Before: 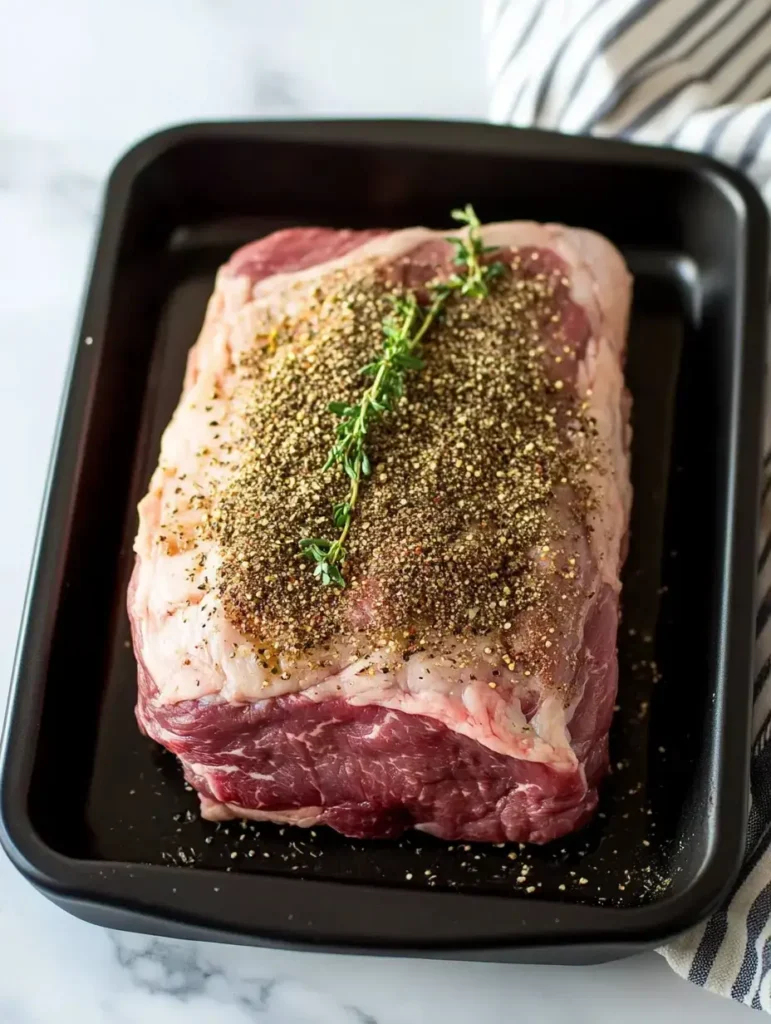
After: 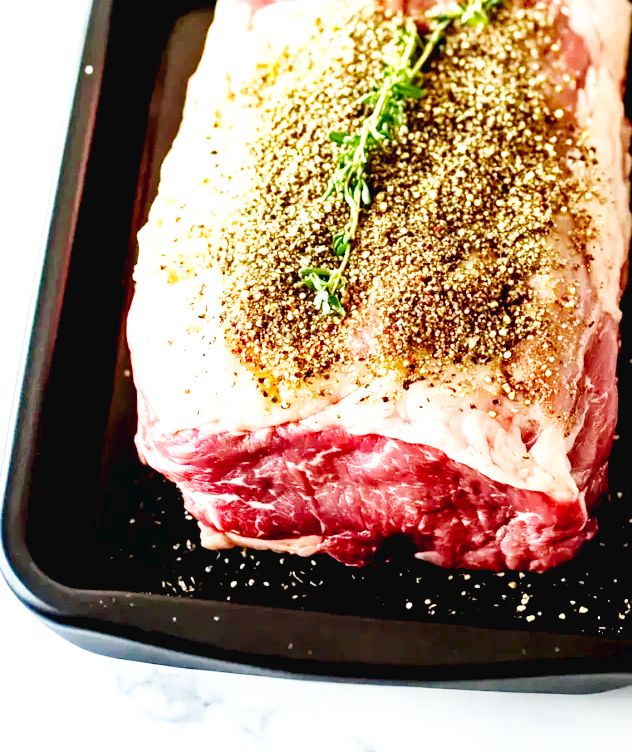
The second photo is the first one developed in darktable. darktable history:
exposure: black level correction 0.012, exposure 0.7 EV, compensate exposure bias true, compensate highlight preservation false
crop: top 26.531%, right 17.959%
contrast brightness saturation: saturation -0.05
base curve: curves: ch0 [(0, 0.003) (0.001, 0.002) (0.006, 0.004) (0.02, 0.022) (0.048, 0.086) (0.094, 0.234) (0.162, 0.431) (0.258, 0.629) (0.385, 0.8) (0.548, 0.918) (0.751, 0.988) (1, 1)], preserve colors none
